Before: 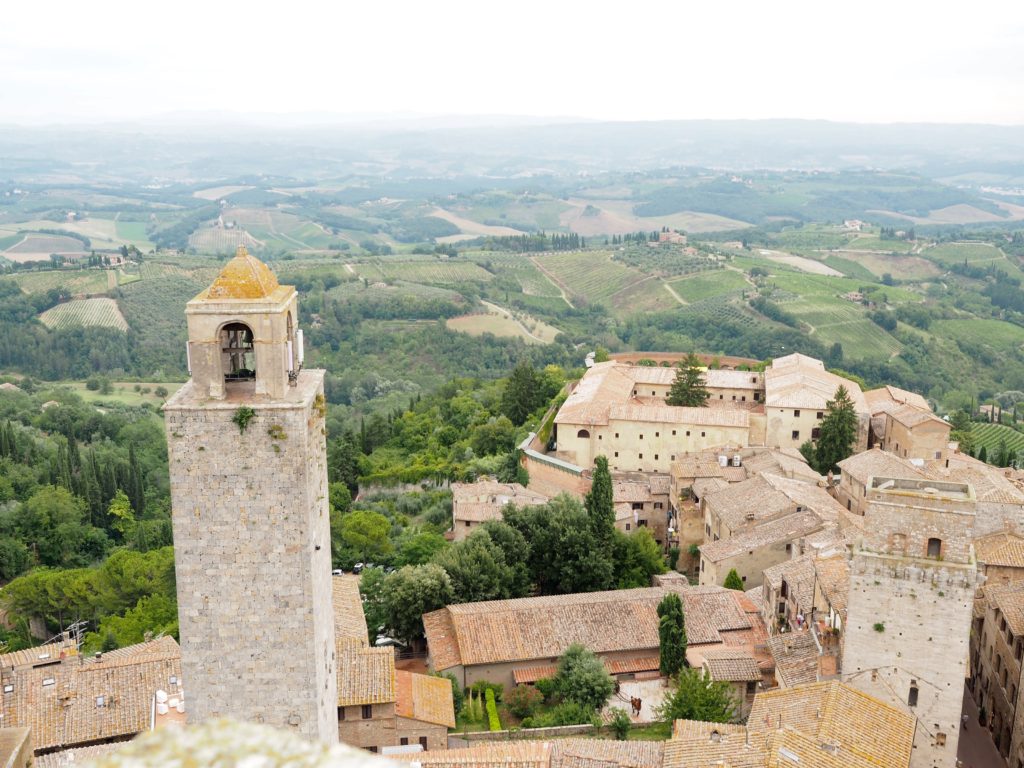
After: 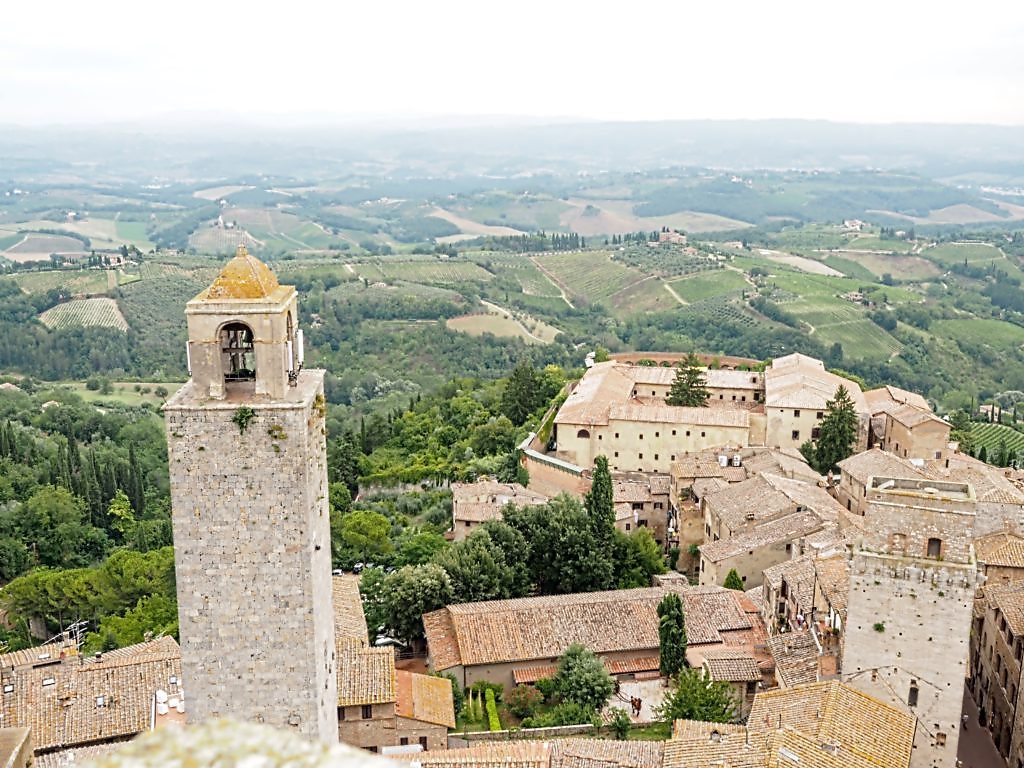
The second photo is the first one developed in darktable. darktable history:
exposure: compensate highlight preservation false
contrast equalizer: y [[0.5, 0.5, 0.5, 0.515, 0.749, 0.84], [0.5 ×6], [0.5 ×6], [0, 0, 0, 0.001, 0.067, 0.262], [0 ×6]]
